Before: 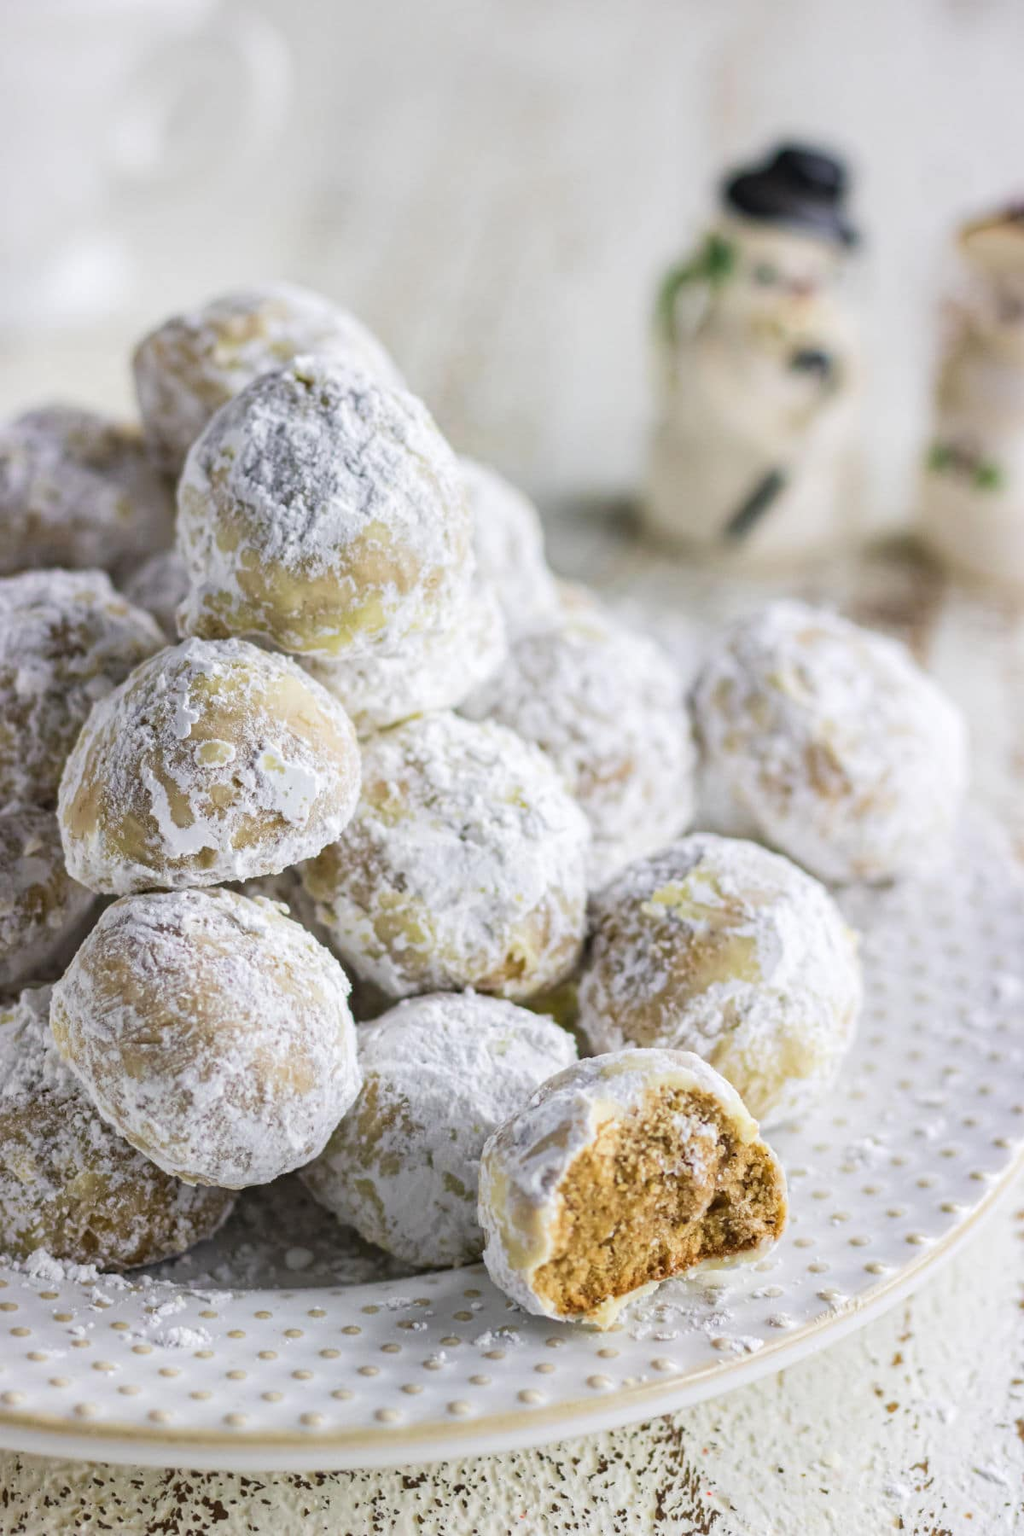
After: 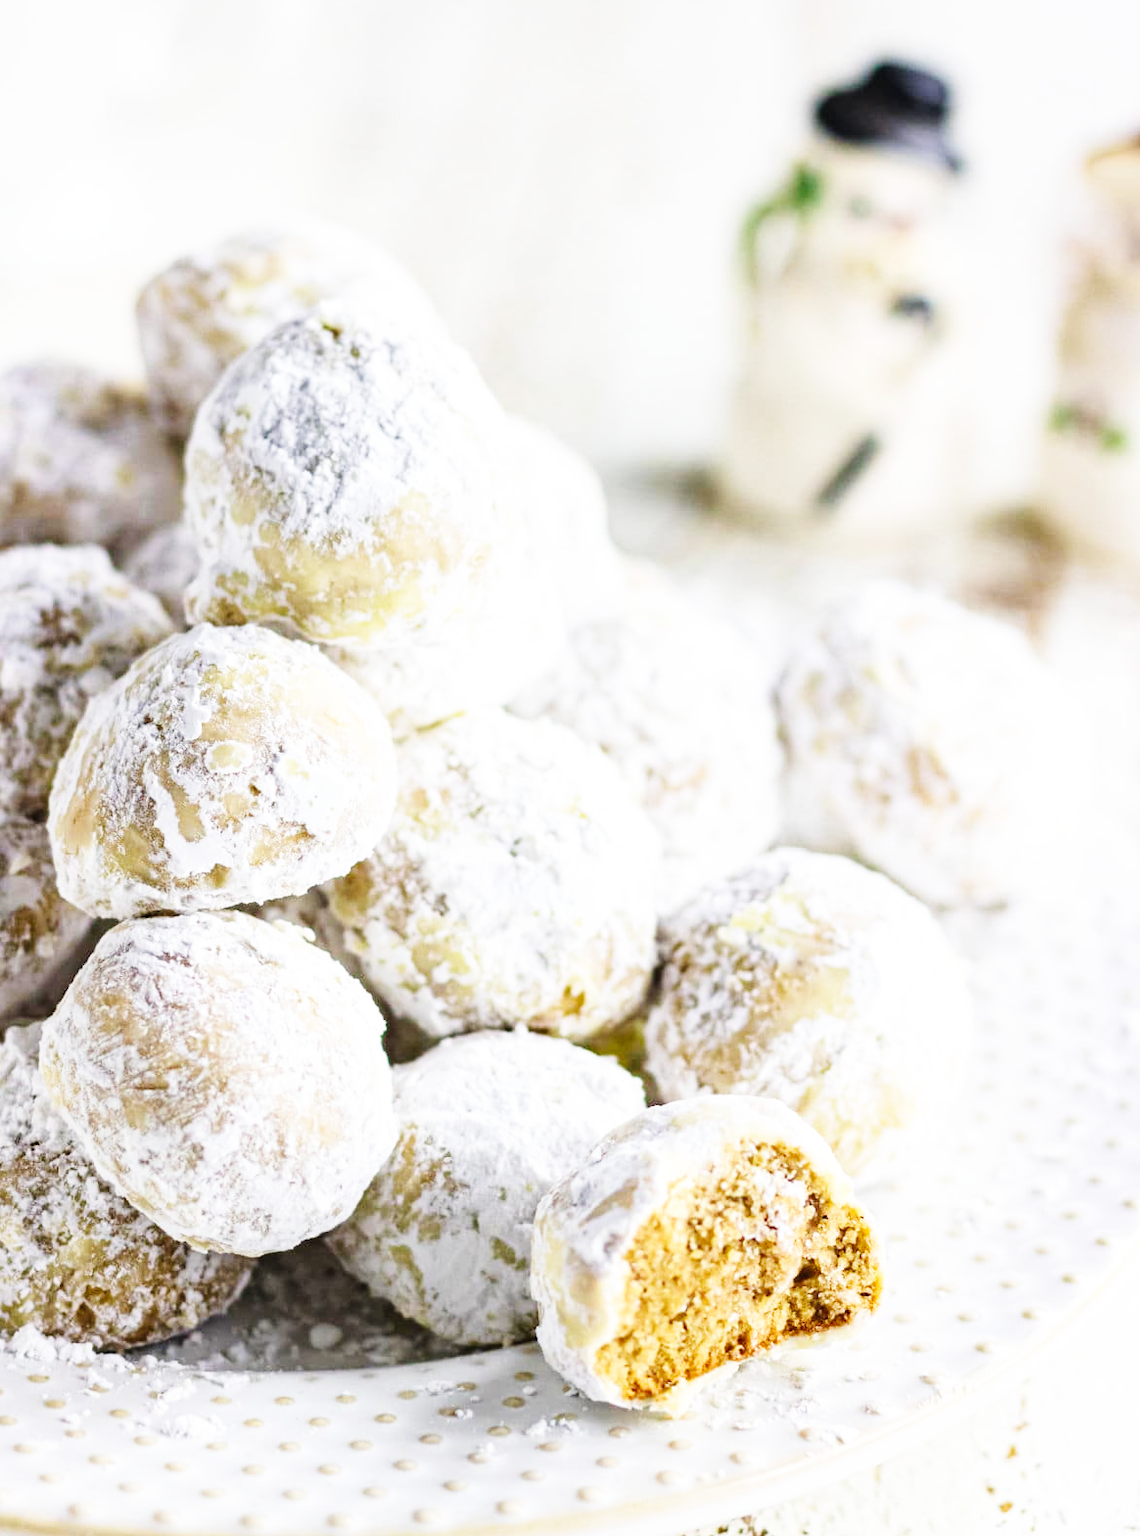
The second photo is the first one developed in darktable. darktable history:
base curve: curves: ch0 [(0, 0.003) (0.001, 0.002) (0.006, 0.004) (0.02, 0.022) (0.048, 0.086) (0.094, 0.234) (0.162, 0.431) (0.258, 0.629) (0.385, 0.8) (0.548, 0.918) (0.751, 0.988) (1, 1)], preserve colors none
crop: left 1.507%, top 6.147%, right 1.379%, bottom 6.637%
